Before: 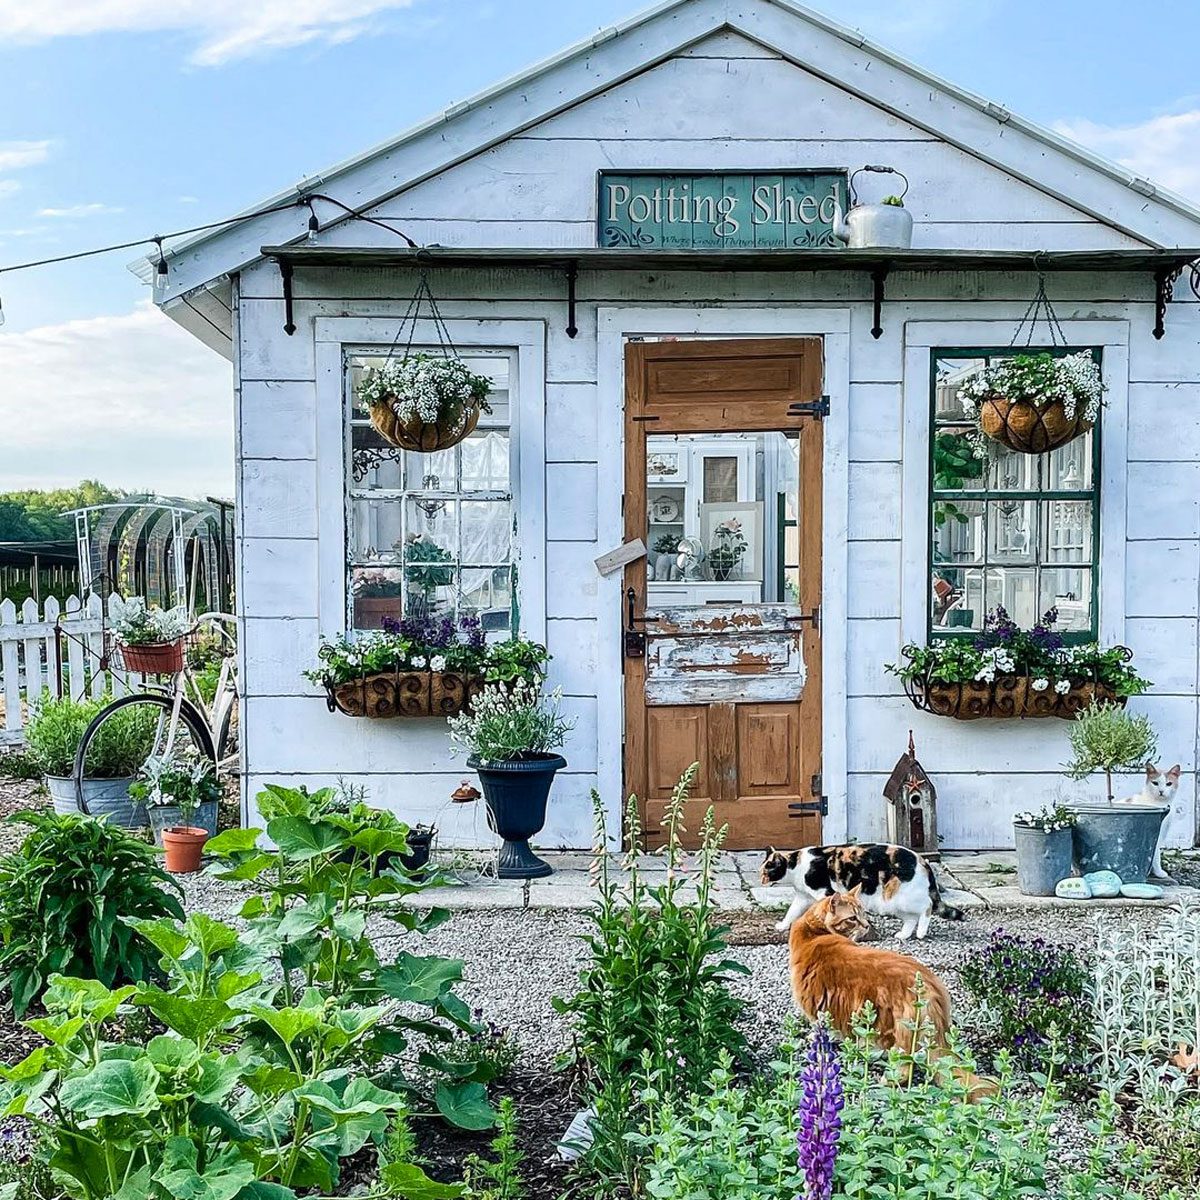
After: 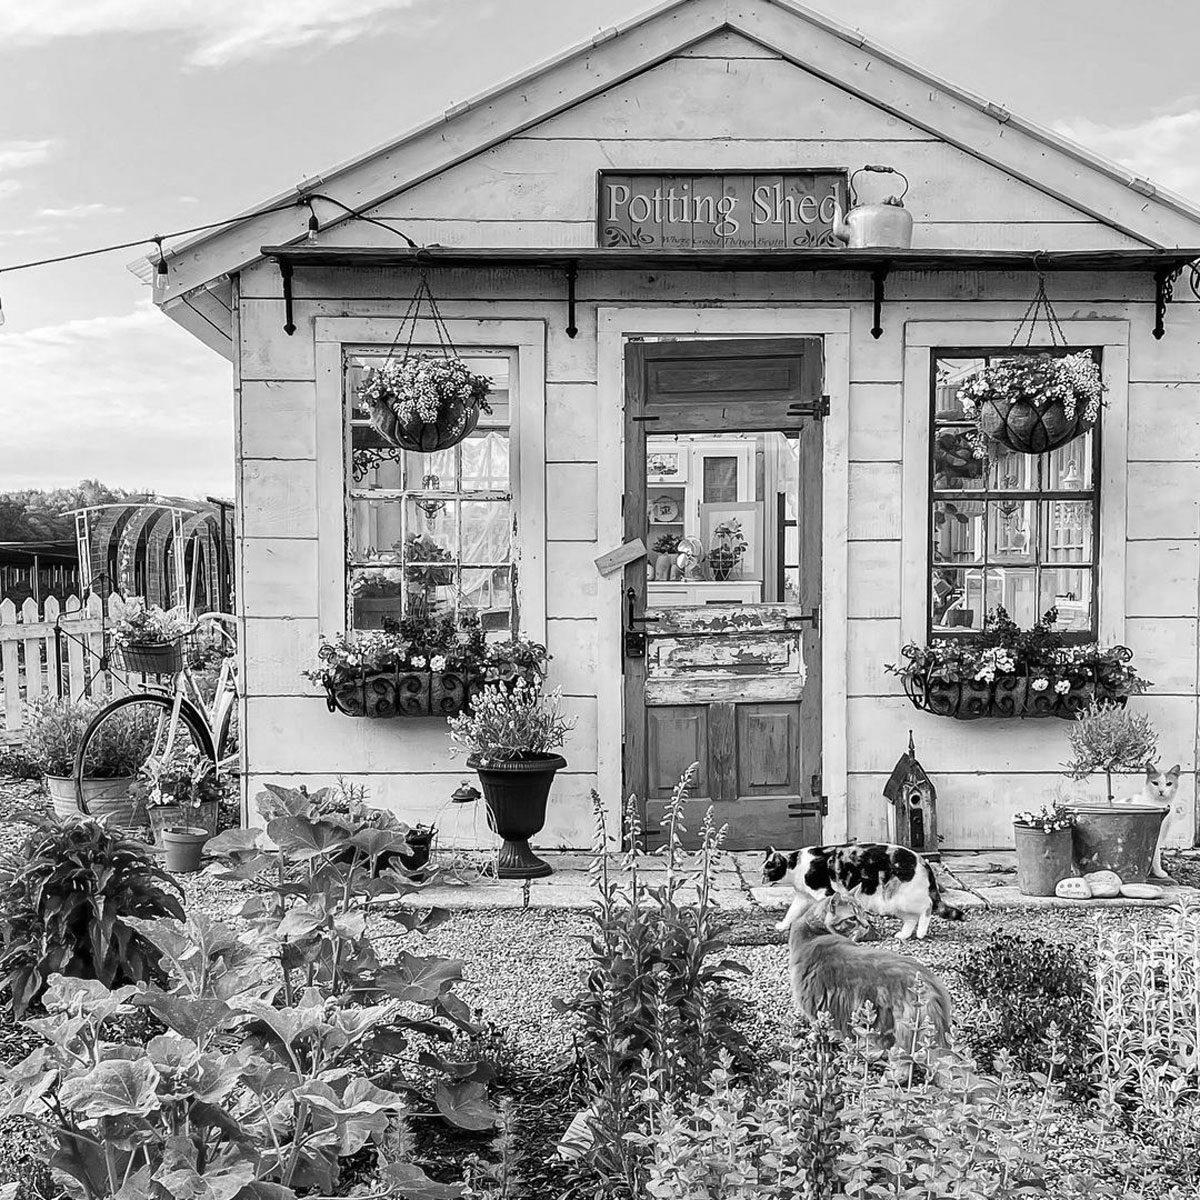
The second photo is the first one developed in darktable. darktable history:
monochrome: a 32, b 64, size 2.3, highlights 1
color correction: saturation 0.98
contrast brightness saturation: saturation -1
